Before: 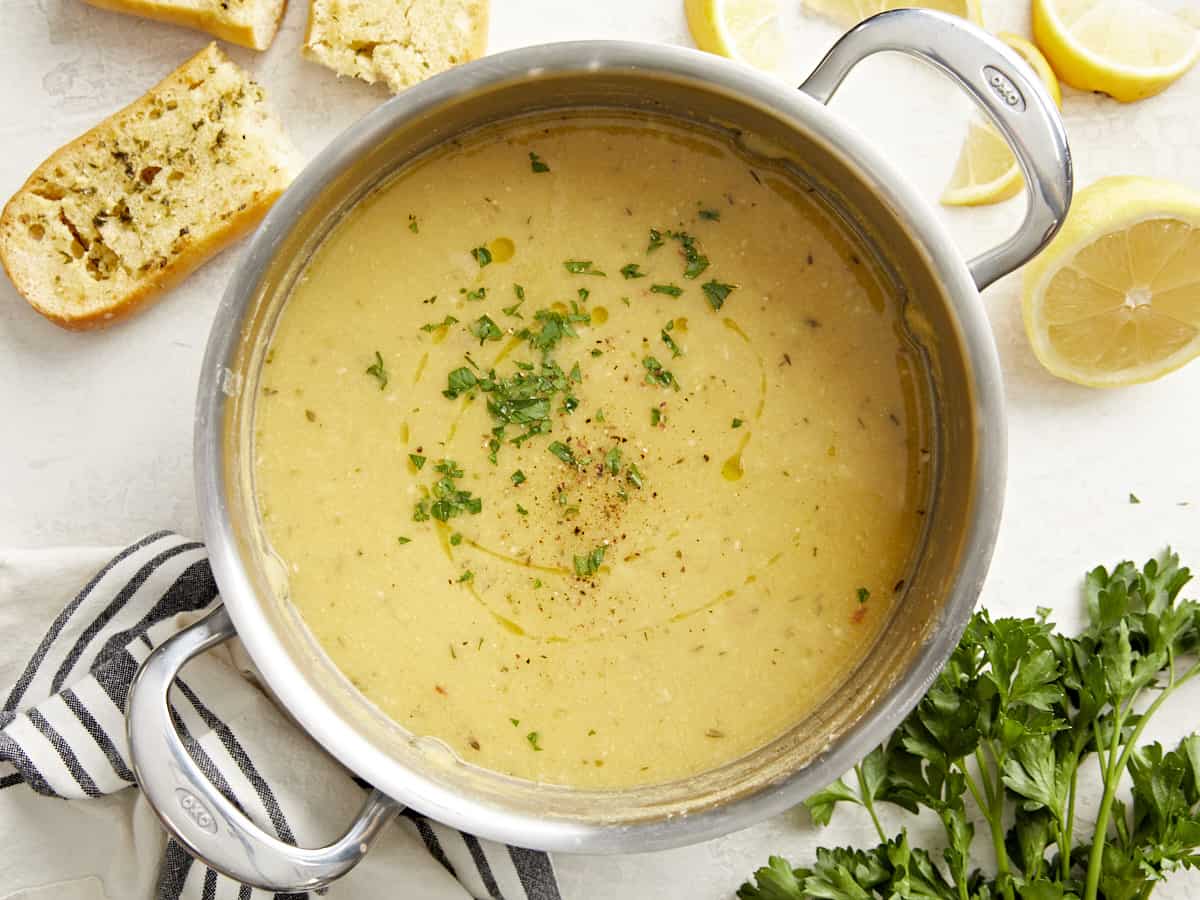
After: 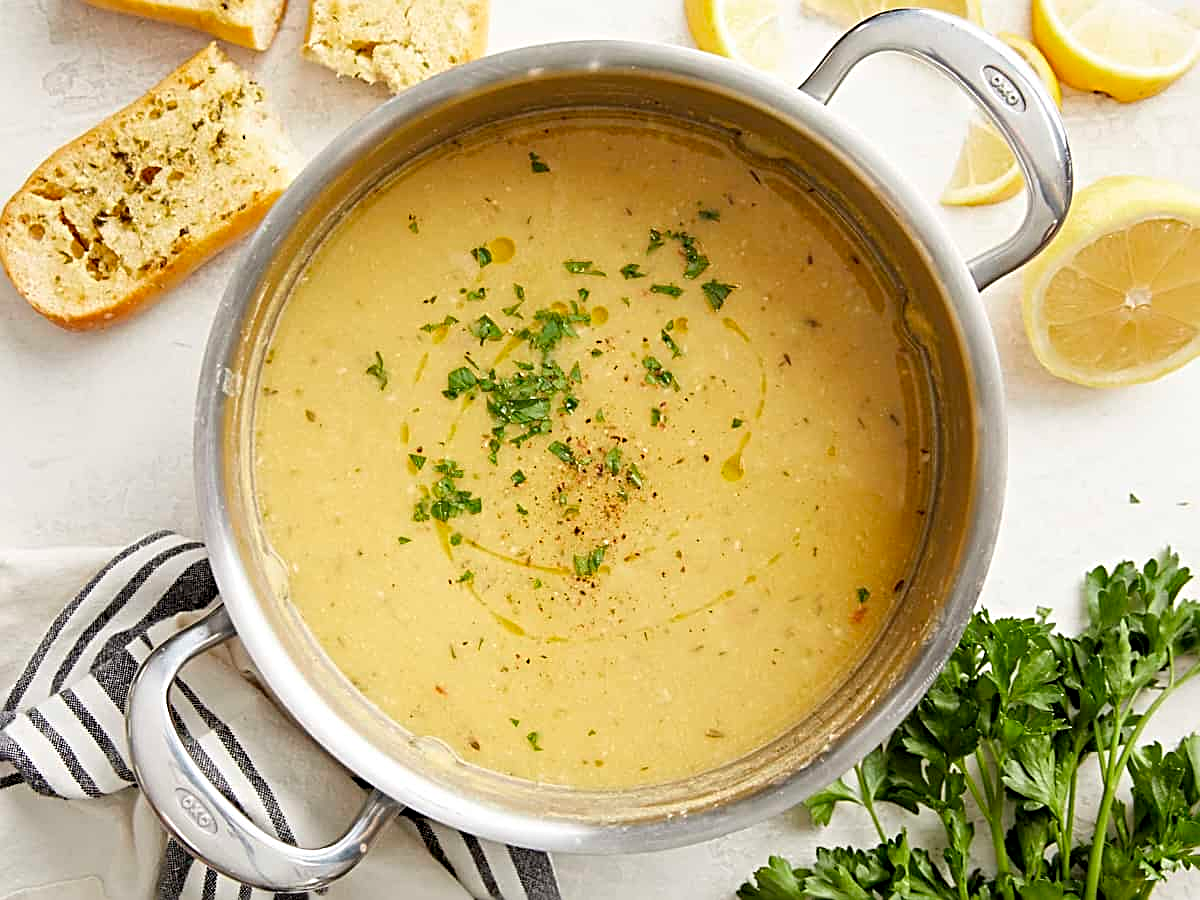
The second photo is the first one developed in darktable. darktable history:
sharpen: radius 2.532, amount 0.621
